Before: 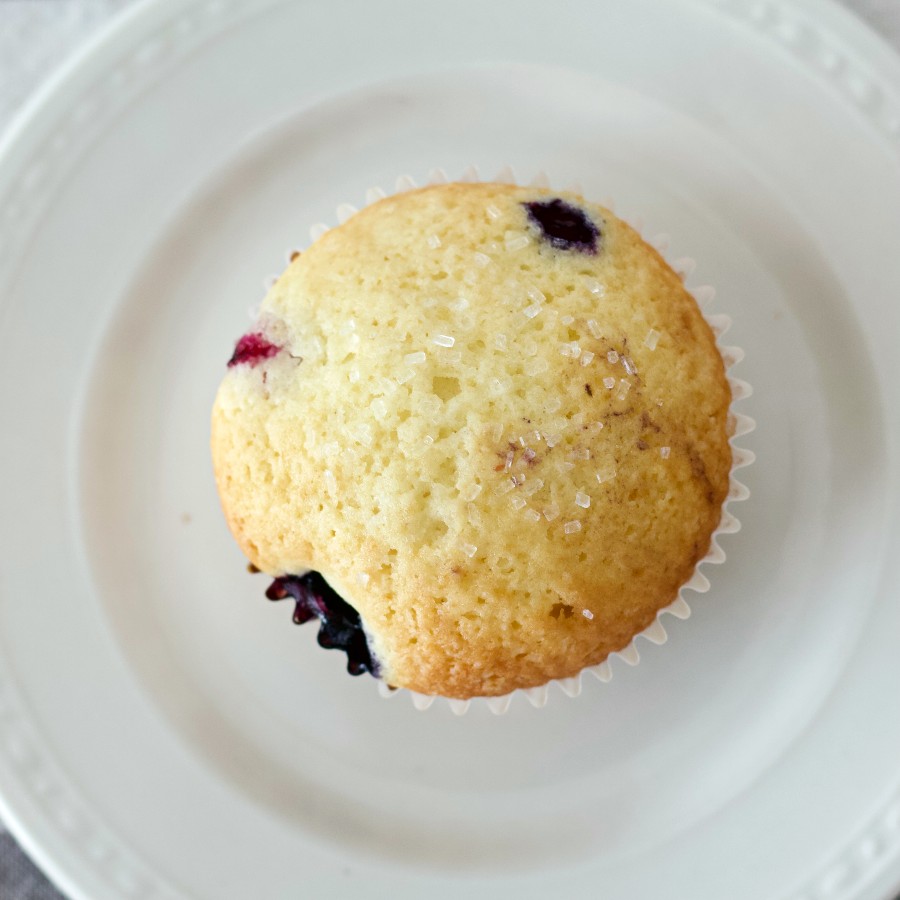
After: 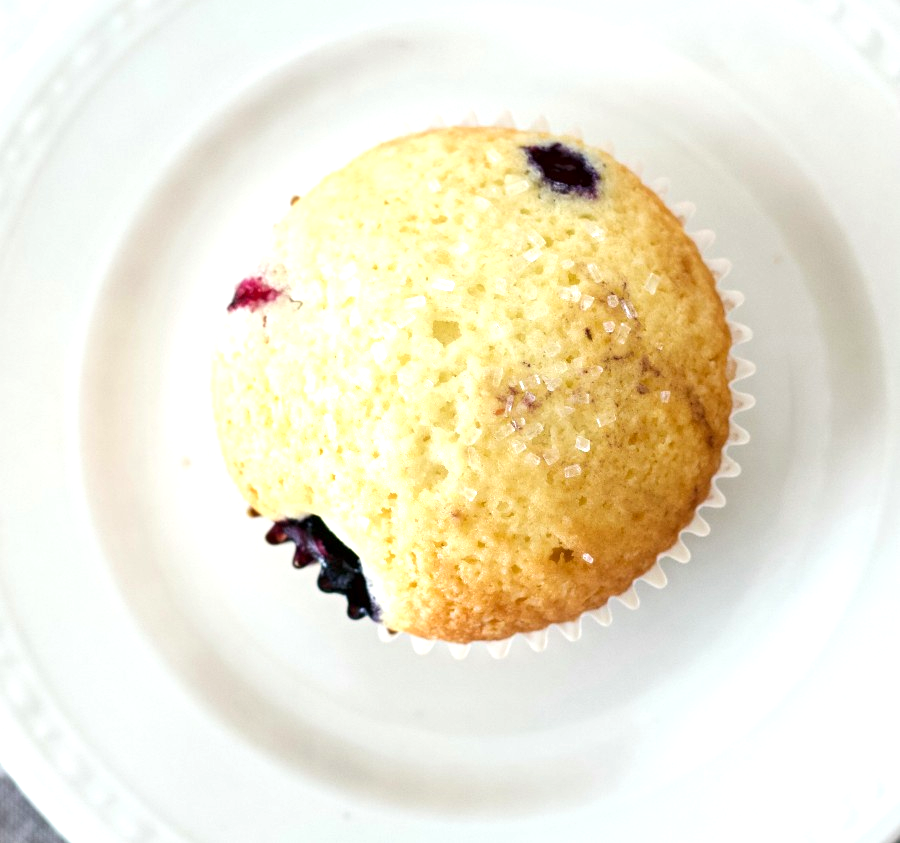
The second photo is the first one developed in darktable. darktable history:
local contrast: highlights 100%, shadows 100%, detail 120%, midtone range 0.2
crop and rotate: top 6.25%
exposure: black level correction 0, exposure 0.7 EV, compensate exposure bias true, compensate highlight preservation false
